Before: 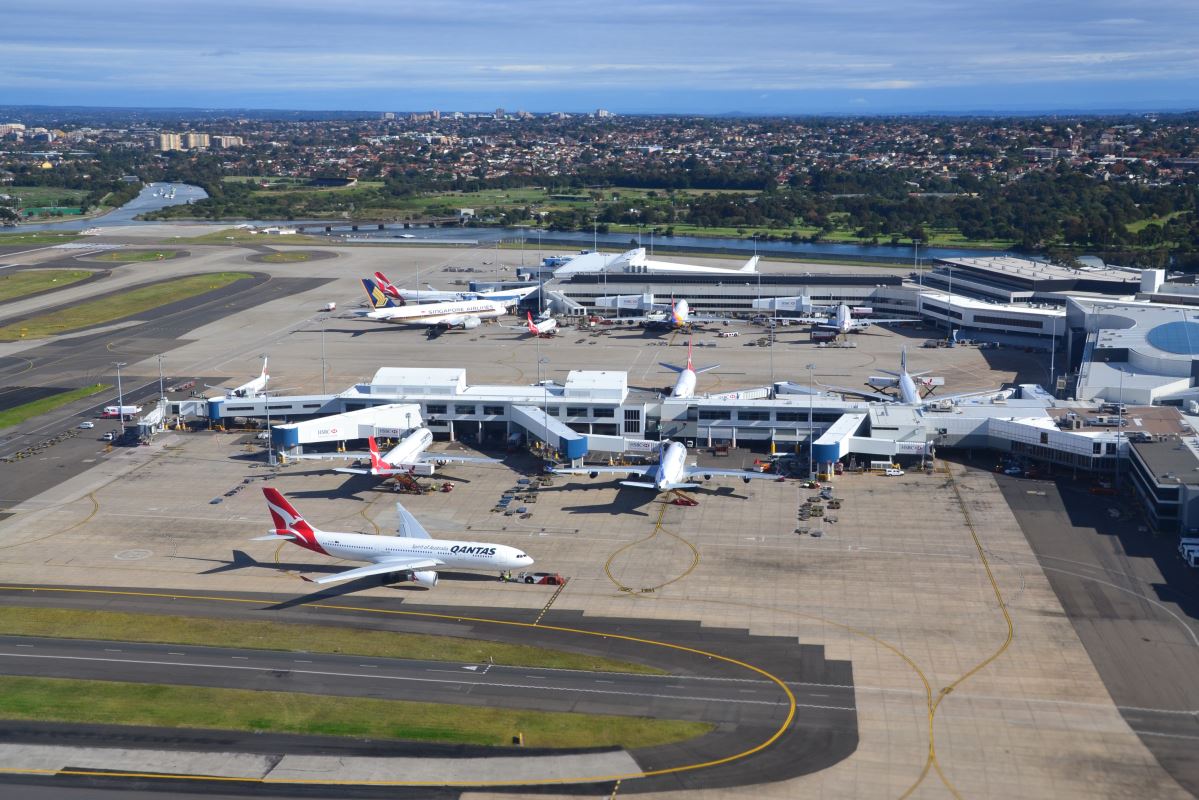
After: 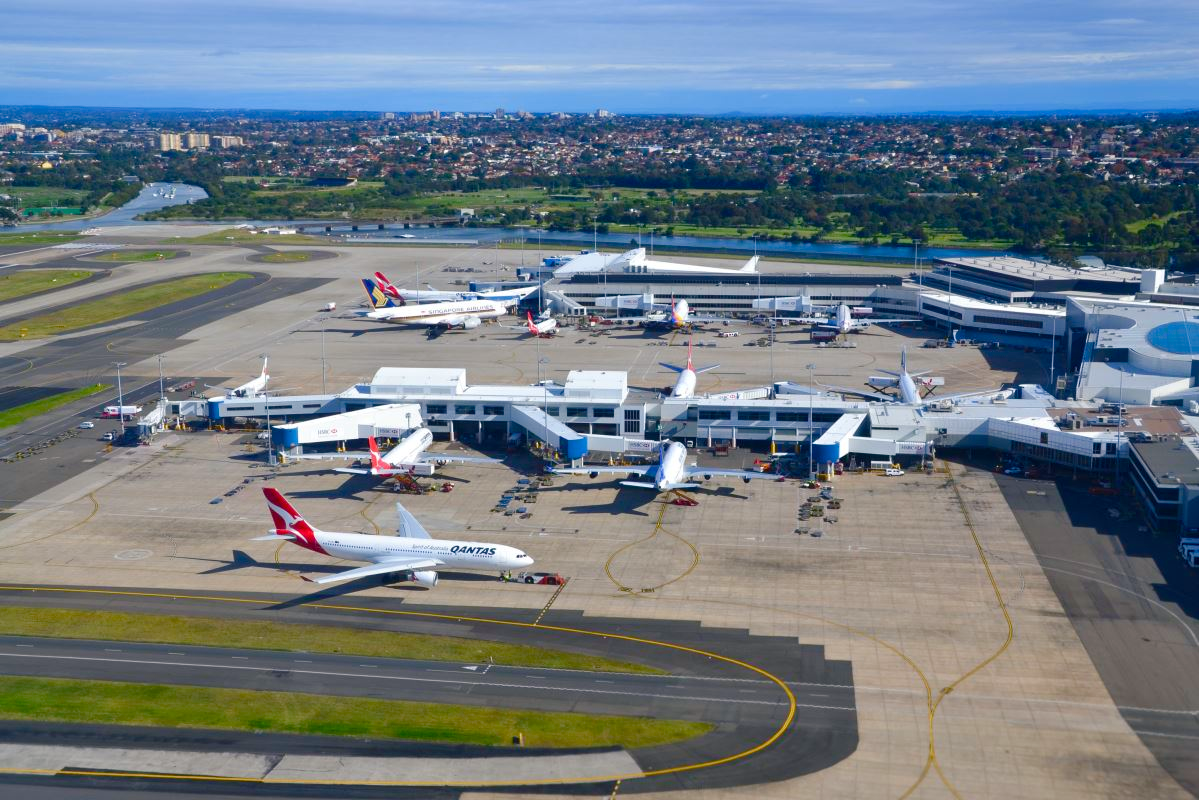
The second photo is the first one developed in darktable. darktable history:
color balance rgb: shadows lift › chroma 2.018%, shadows lift › hue 217.3°, power › hue 309.62°, perceptual saturation grading › global saturation 20%, perceptual saturation grading › highlights -49.215%, perceptual saturation grading › shadows 24.294%, global vibrance 41.247%
